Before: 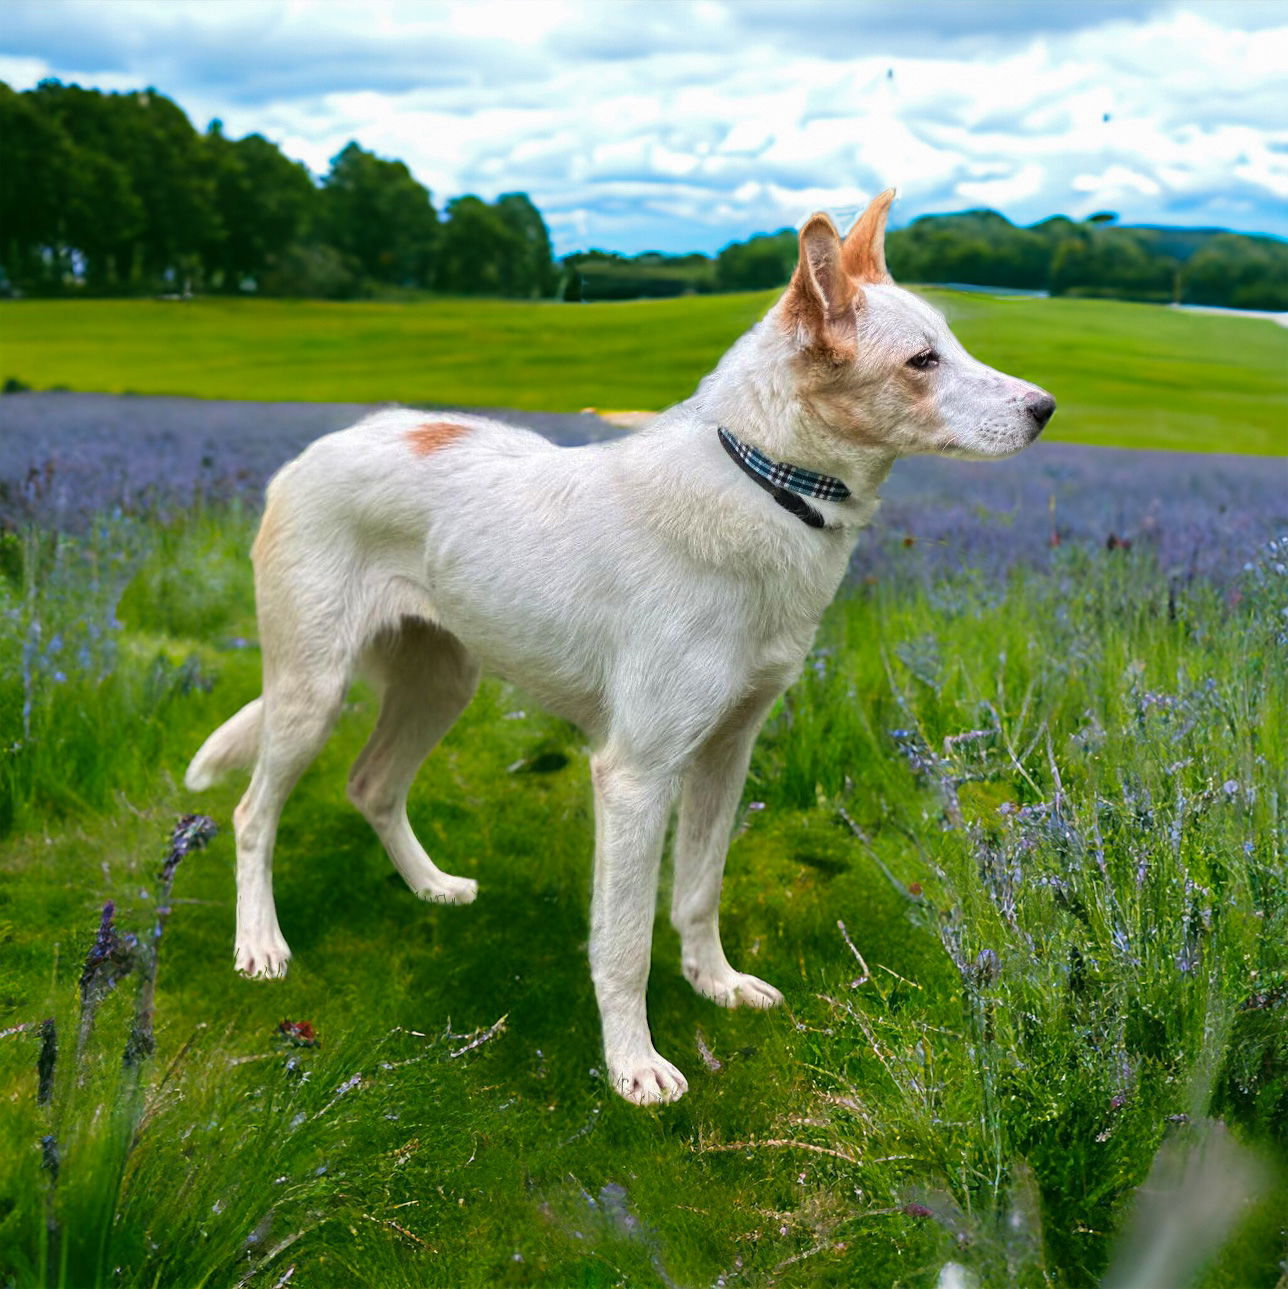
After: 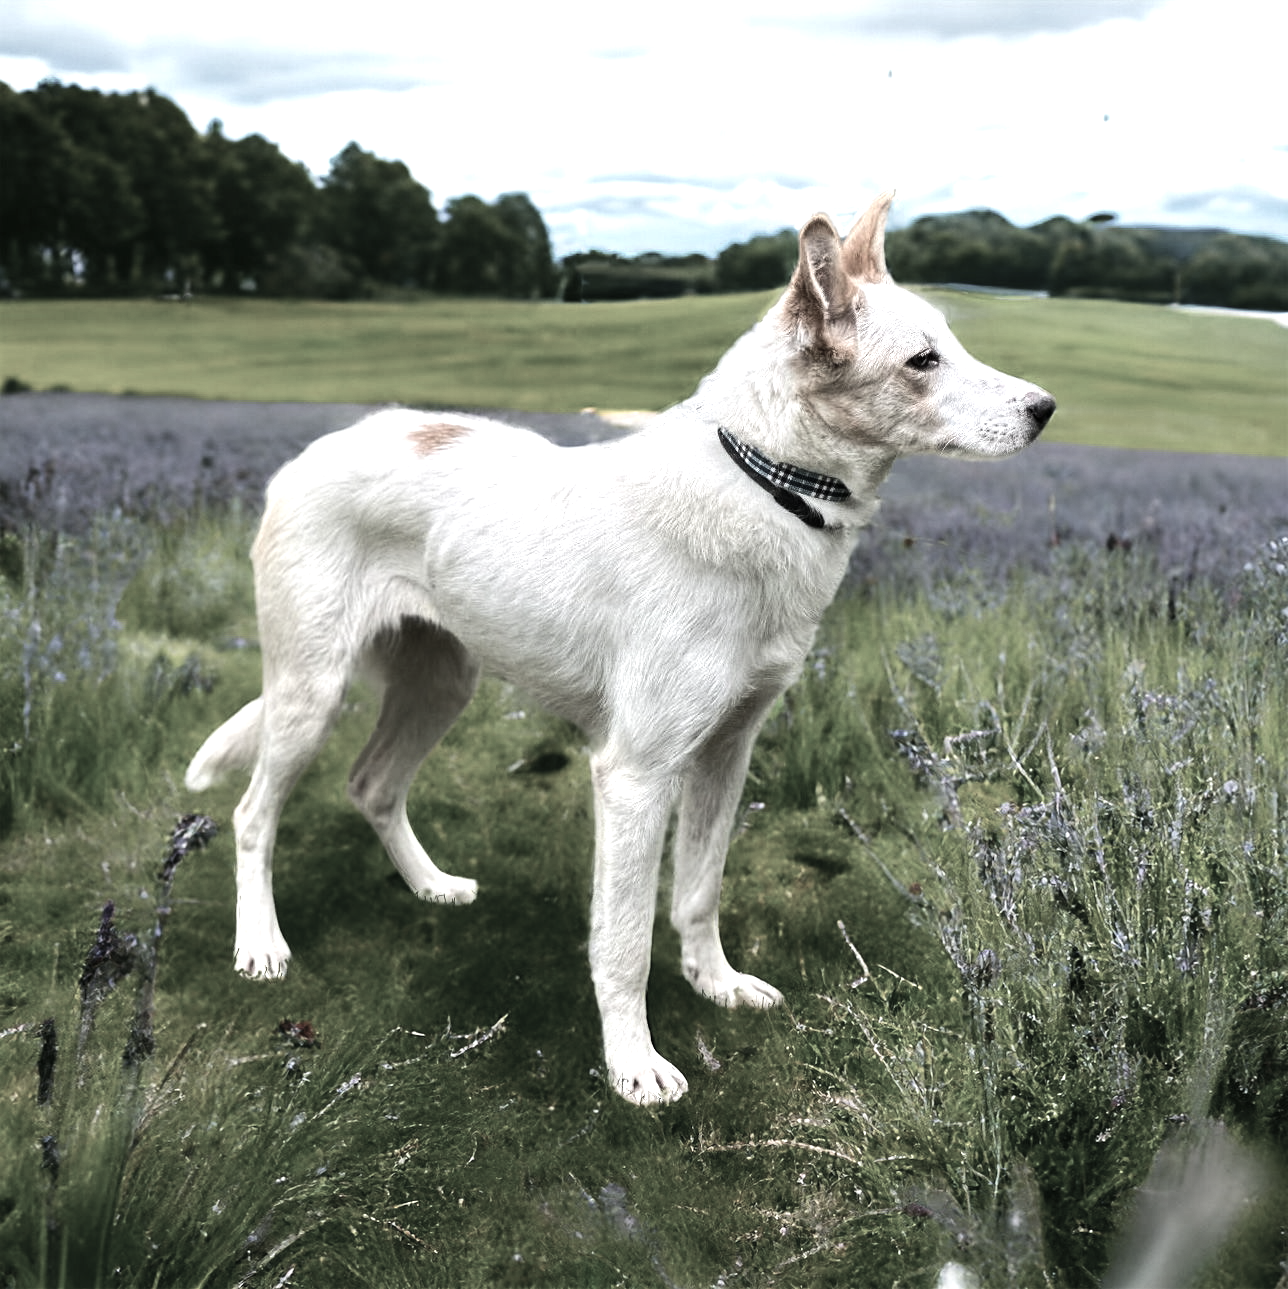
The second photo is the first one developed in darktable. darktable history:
tone equalizer: -8 EV -0.75 EV, -7 EV -0.7 EV, -6 EV -0.6 EV, -5 EV -0.4 EV, -3 EV 0.4 EV, -2 EV 0.6 EV, -1 EV 0.7 EV, +0 EV 0.75 EV, edges refinement/feathering 500, mask exposure compensation -1.57 EV, preserve details no
color correction: saturation 0.3
